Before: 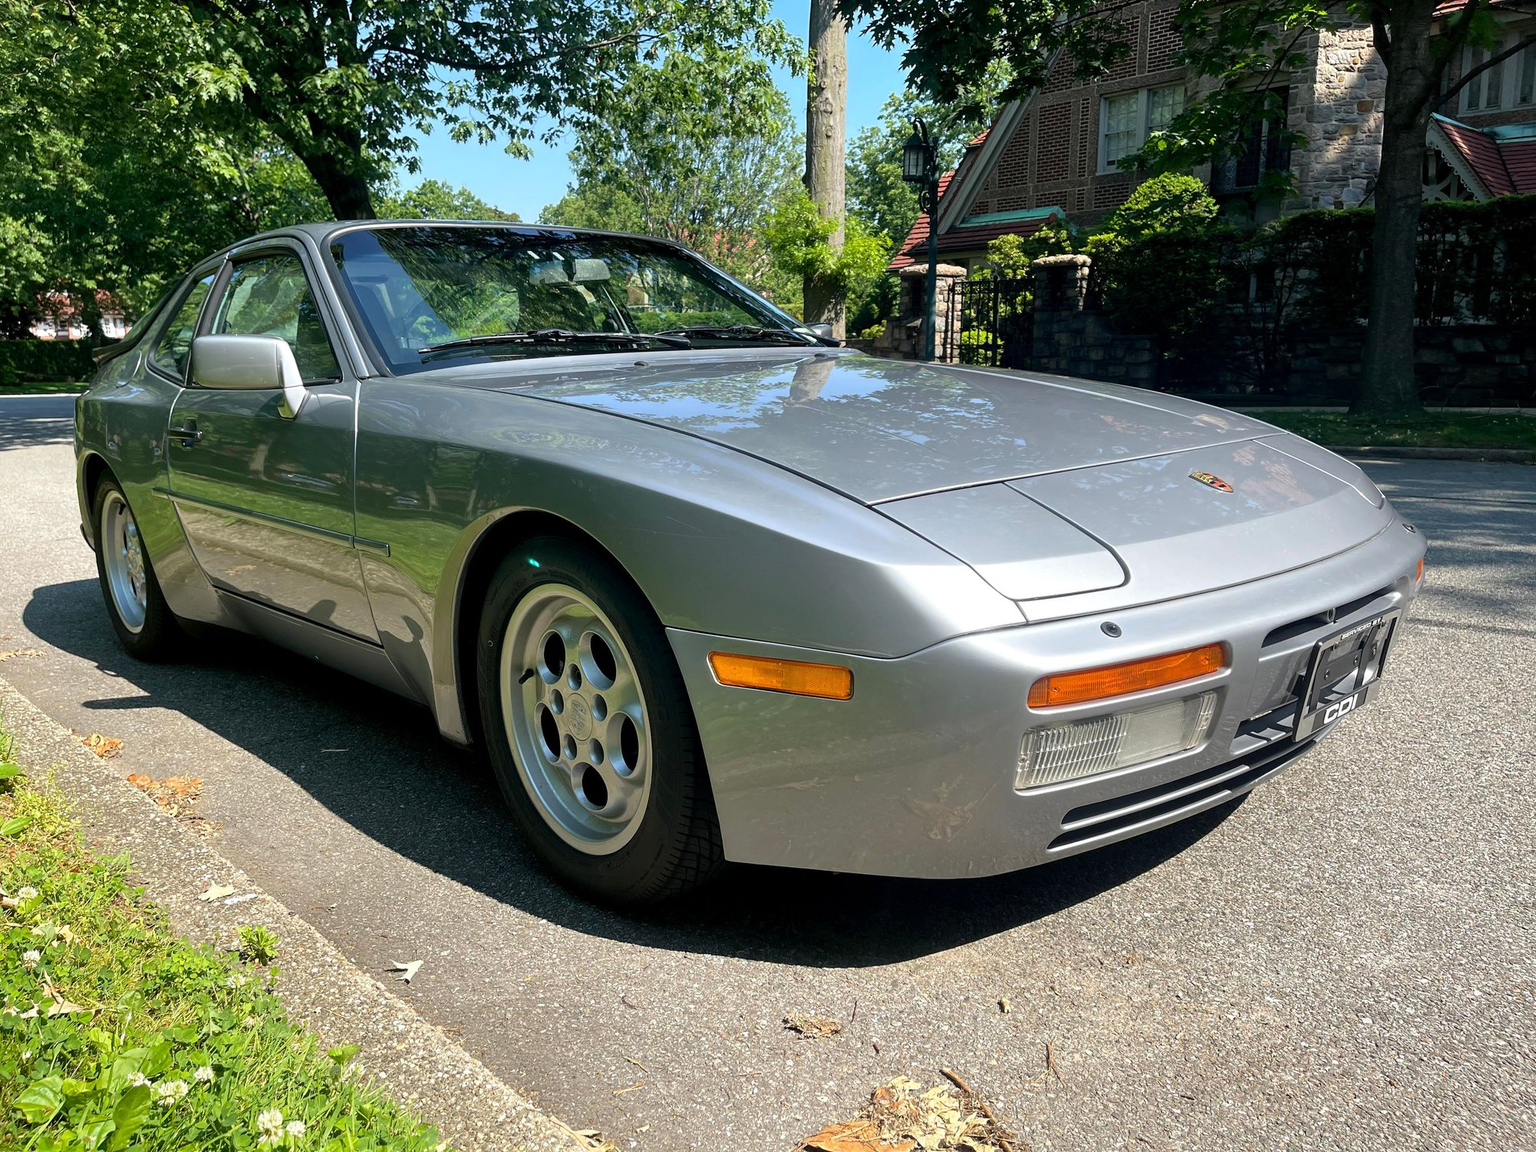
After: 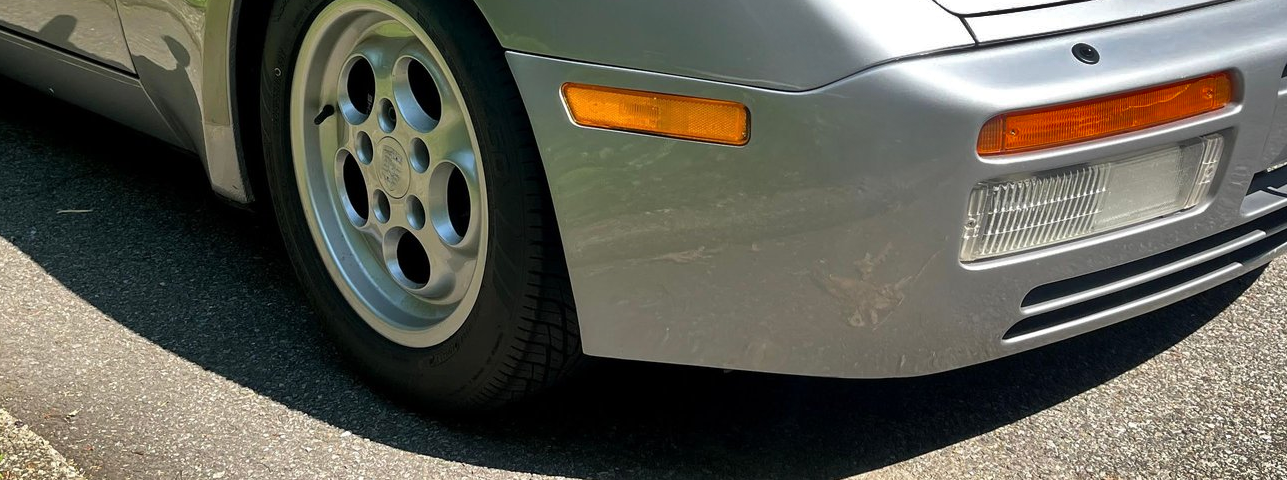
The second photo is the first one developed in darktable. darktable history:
crop: left 18.091%, top 51.13%, right 17.525%, bottom 16.85%
shadows and highlights: shadows 20.91, highlights -82.73, soften with gaussian
